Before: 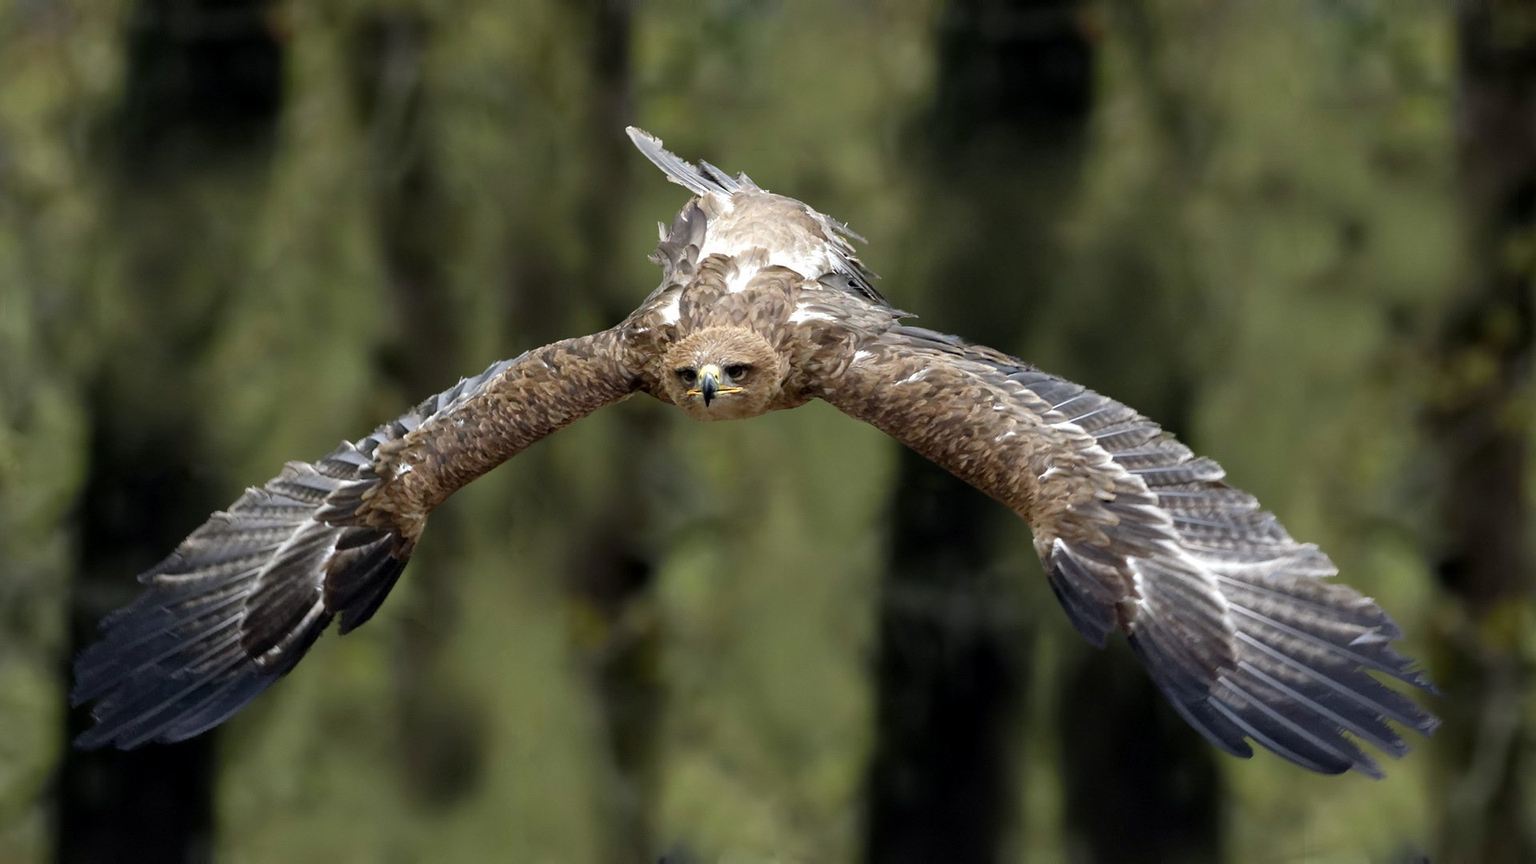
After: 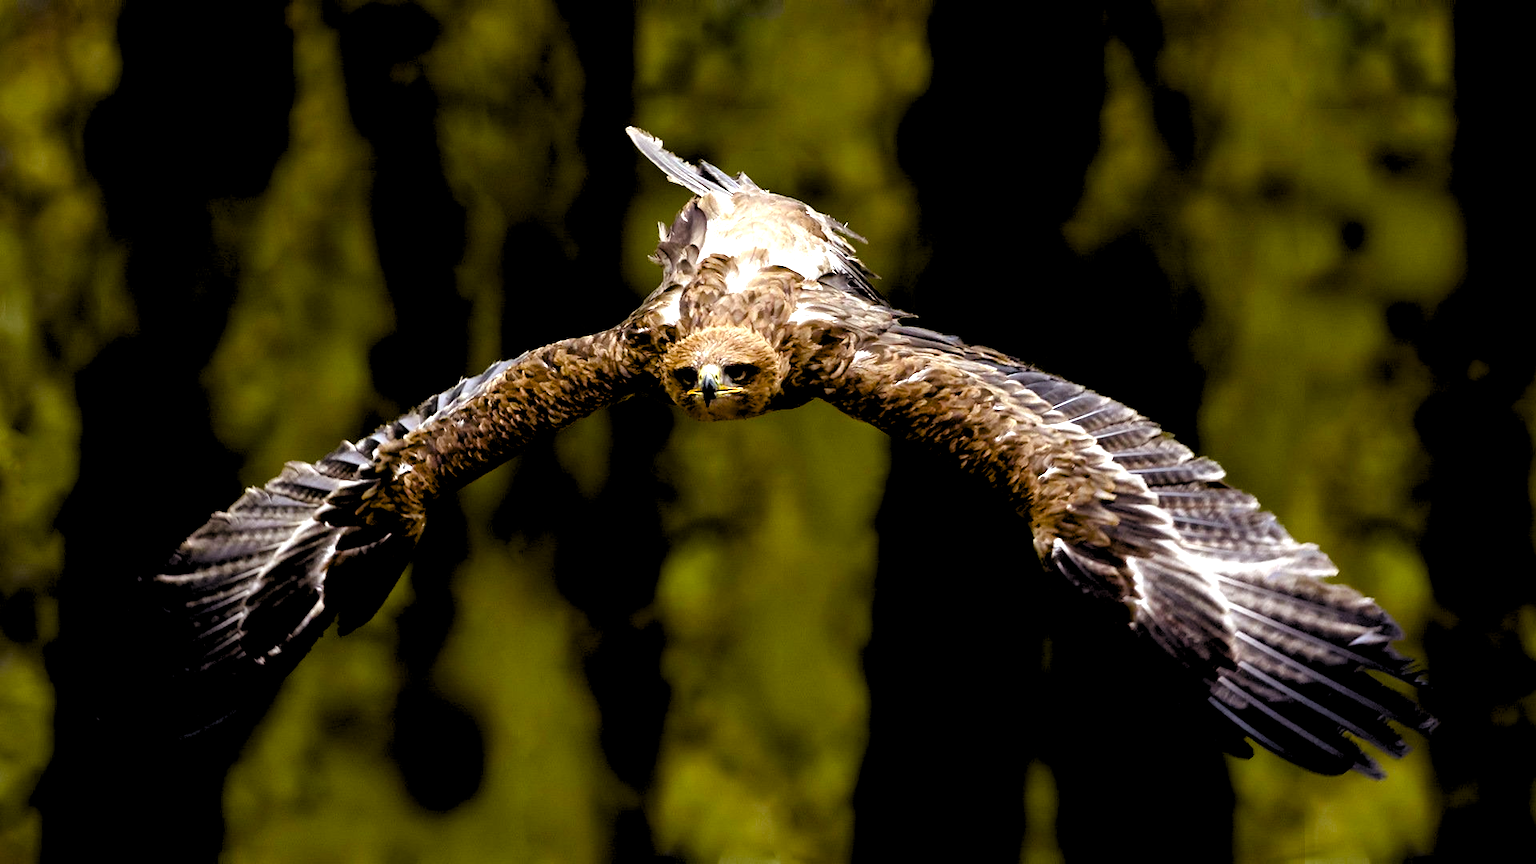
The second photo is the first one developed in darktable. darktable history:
color balance rgb: power › chroma 1.534%, power › hue 27.37°, linear chroma grading › global chroma 15.097%, perceptual saturation grading › global saturation 26.245%, perceptual saturation grading › highlights -28.794%, perceptual saturation grading › mid-tones 15.49%, perceptual saturation grading › shadows 33.556%, global vibrance 20.212%
exposure: black level correction 0.032, exposure 0.319 EV
levels: levels [0.182, 0.542, 0.902]
